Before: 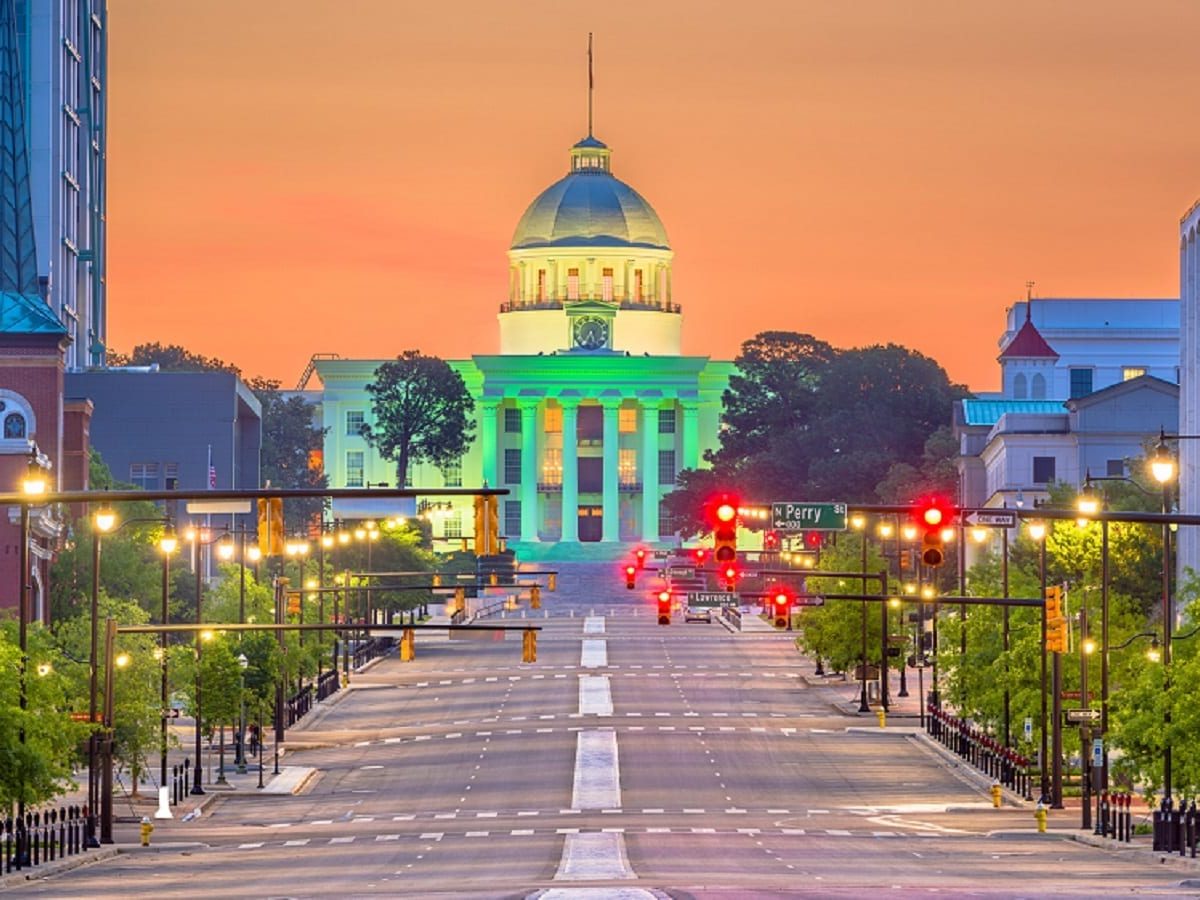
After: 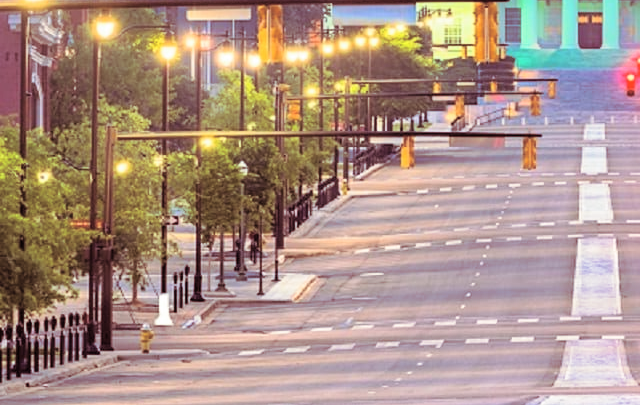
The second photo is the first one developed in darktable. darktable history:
crop and rotate: top 54.778%, right 46.61%, bottom 0.159%
split-toning: on, module defaults
contrast brightness saturation: contrast 0.14, brightness 0.21
